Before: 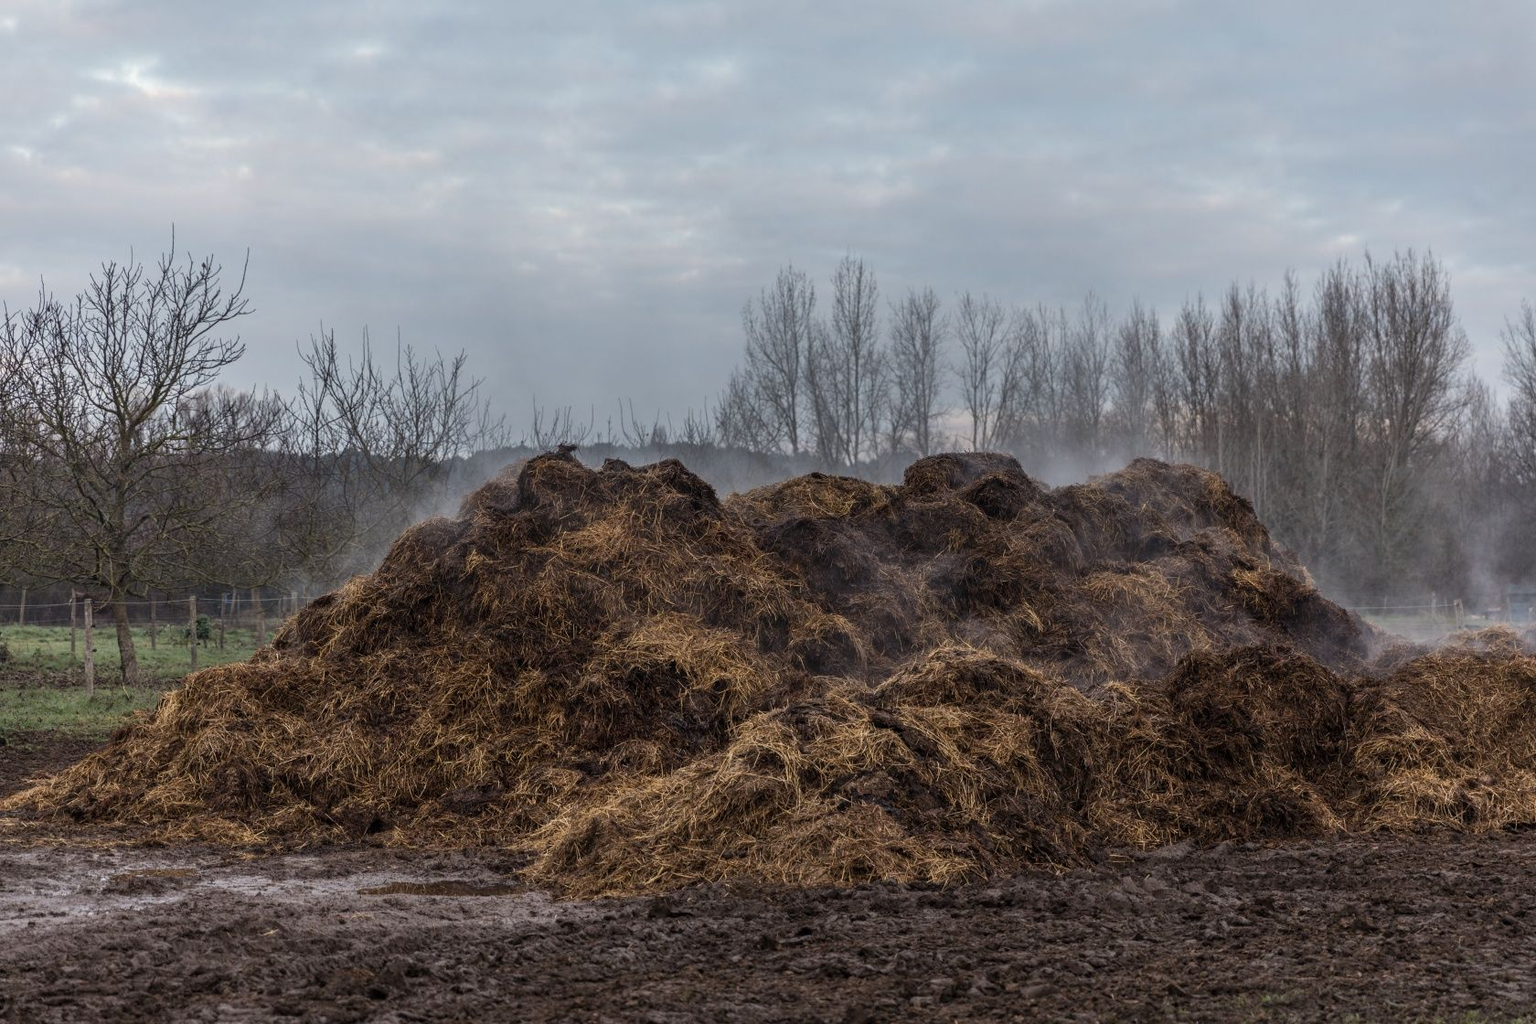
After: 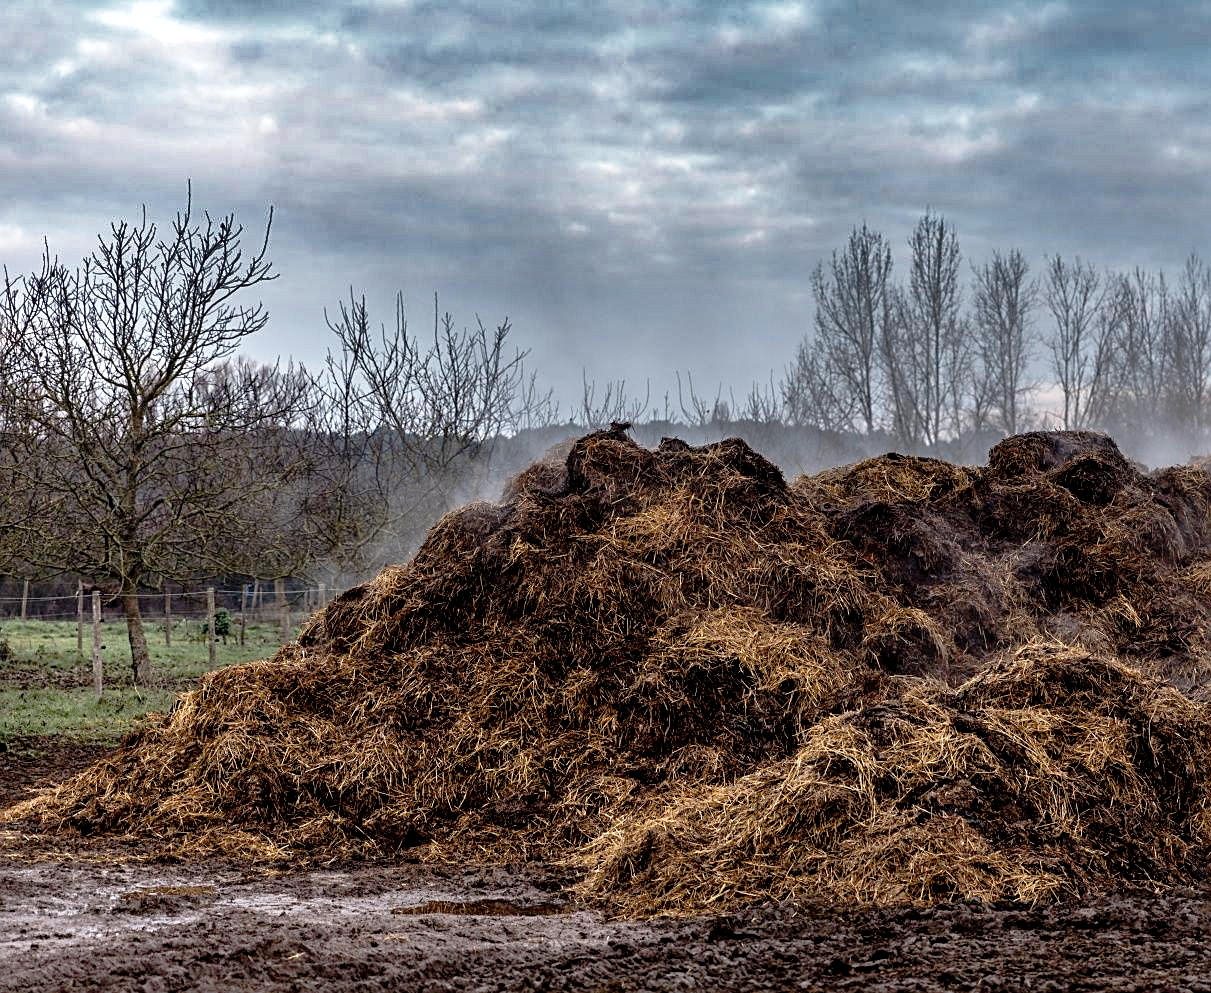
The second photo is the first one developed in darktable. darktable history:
crop: top 5.756%, right 27.883%, bottom 5.557%
sharpen: on, module defaults
exposure: black level correction 0, exposure 0.499 EV, compensate exposure bias true, compensate highlight preservation false
base curve: curves: ch0 [(0.017, 0) (0.425, 0.441) (0.844, 0.933) (1, 1)], preserve colors none
tone curve: curves: ch0 [(0, 0) (0.126, 0.061) (0.362, 0.382) (0.498, 0.498) (0.706, 0.712) (1, 1)]; ch1 [(0, 0) (0.5, 0.505) (0.55, 0.578) (1, 1)]; ch2 [(0, 0) (0.44, 0.424) (0.489, 0.483) (0.537, 0.538) (1, 1)], preserve colors none
shadows and highlights: shadows 20.9, highlights -81.25, soften with gaussian
color correction: highlights a* 0.045, highlights b* -0.812
